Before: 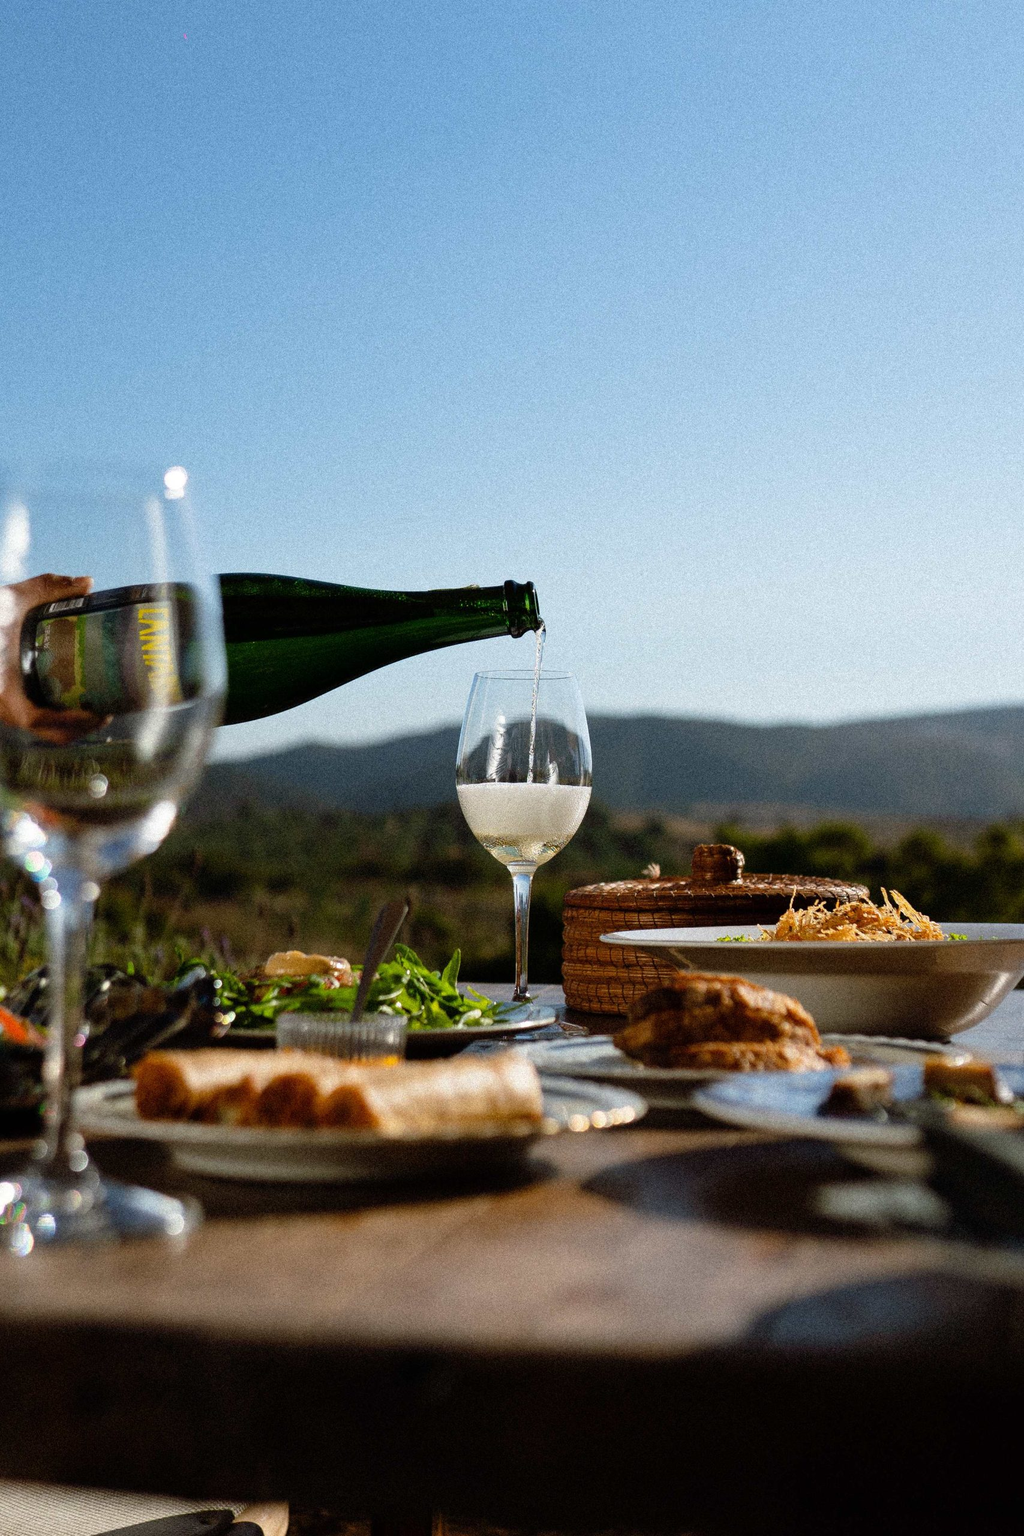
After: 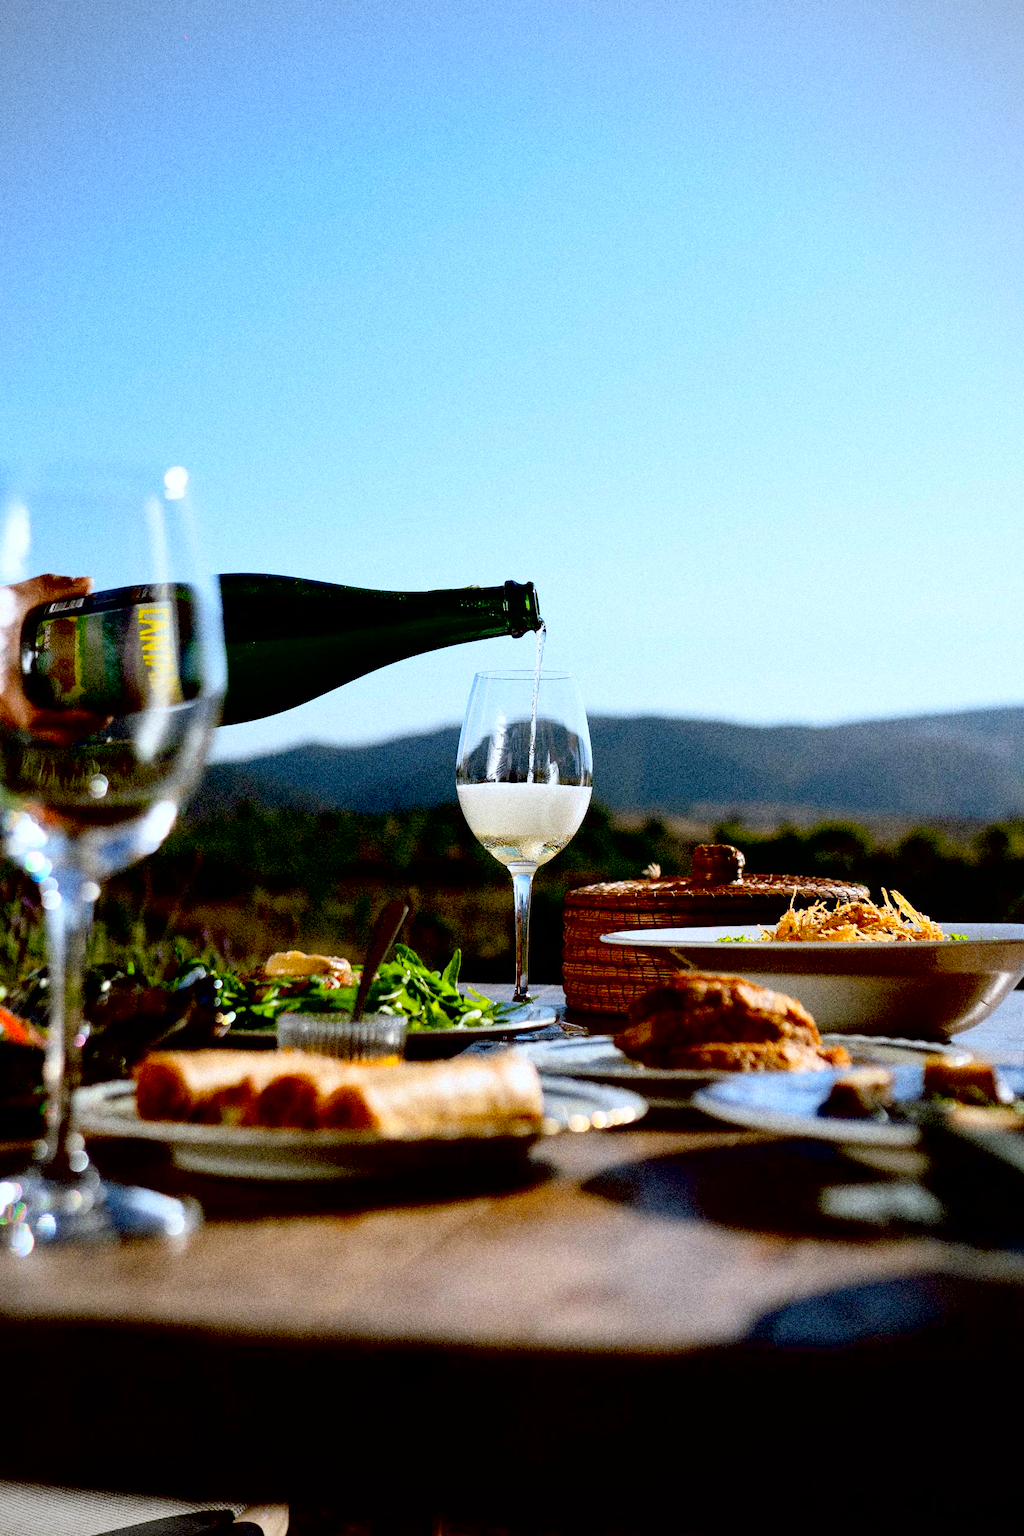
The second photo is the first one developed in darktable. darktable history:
white balance: red 0.954, blue 1.079
exposure: black level correction 0.025, exposure 0.182 EV, compensate highlight preservation false
contrast brightness saturation: contrast 0.2, brightness 0.16, saturation 0.22
vignetting: on, module defaults
